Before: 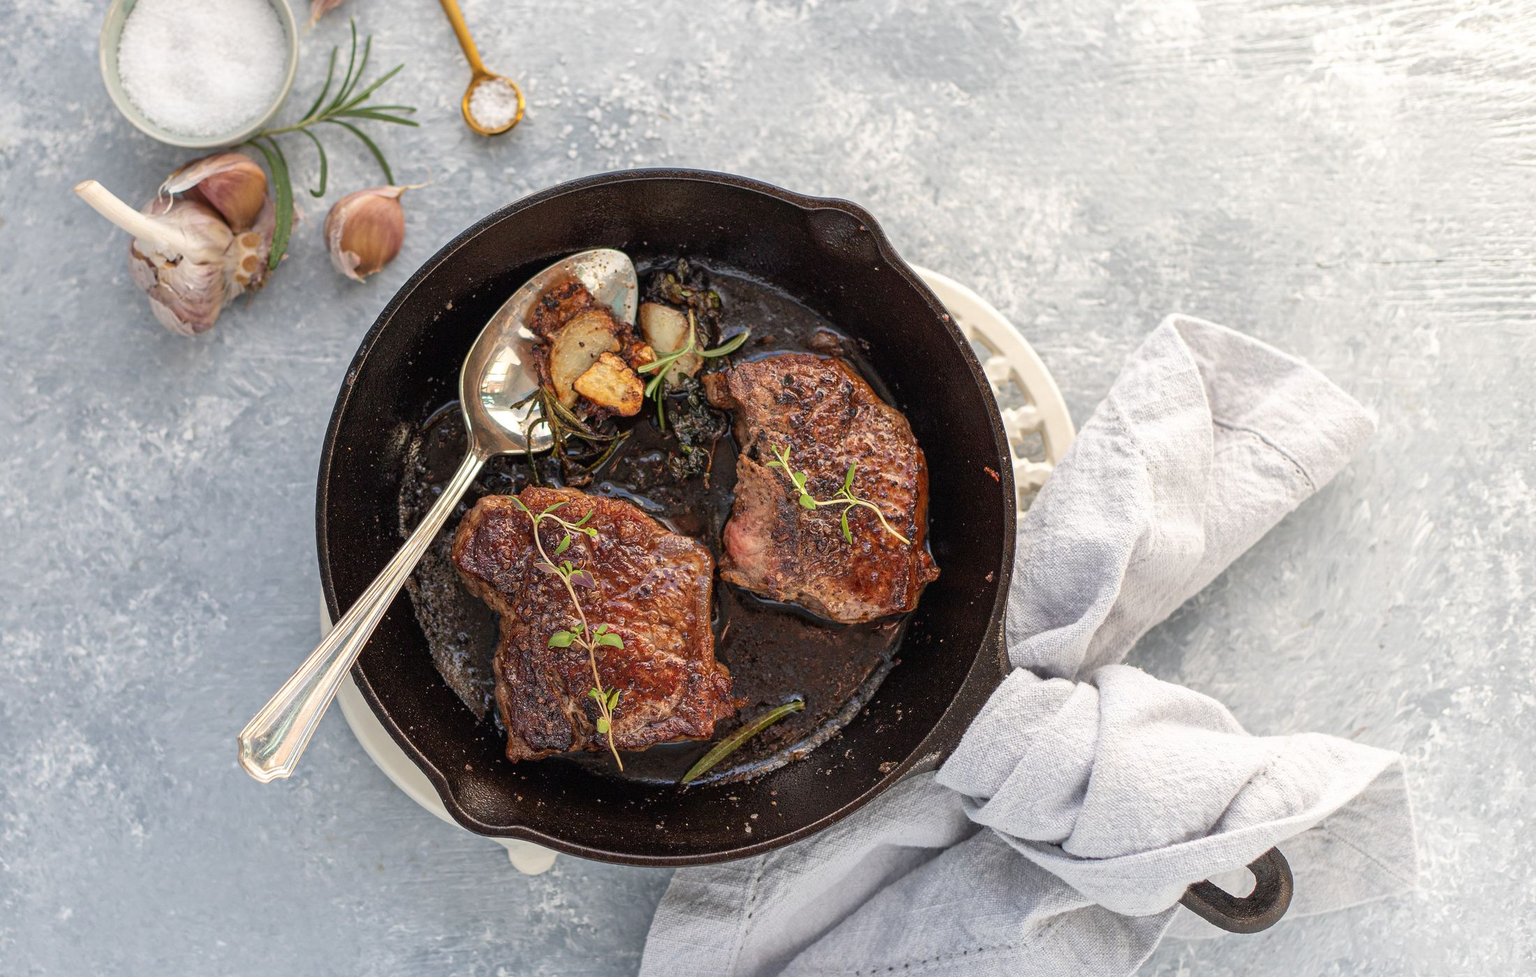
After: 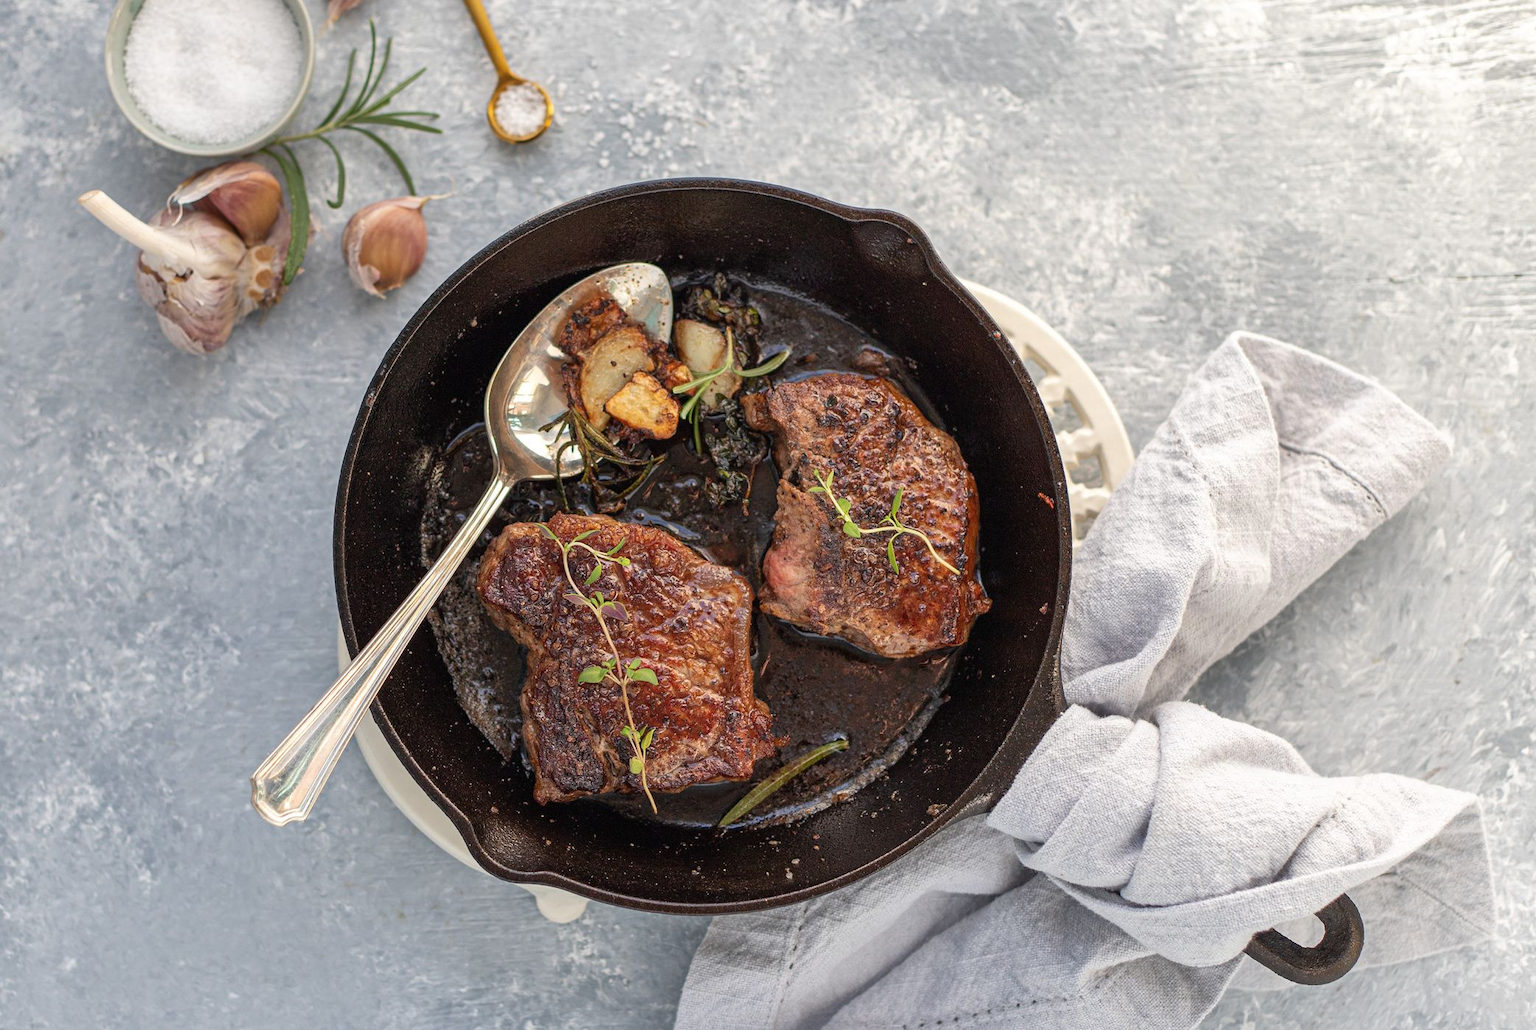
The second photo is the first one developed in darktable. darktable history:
crop and rotate: right 5.167%
shadows and highlights: shadows 20.91, highlights -35.45, soften with gaussian
exposure: compensate exposure bias true, compensate highlight preservation false
